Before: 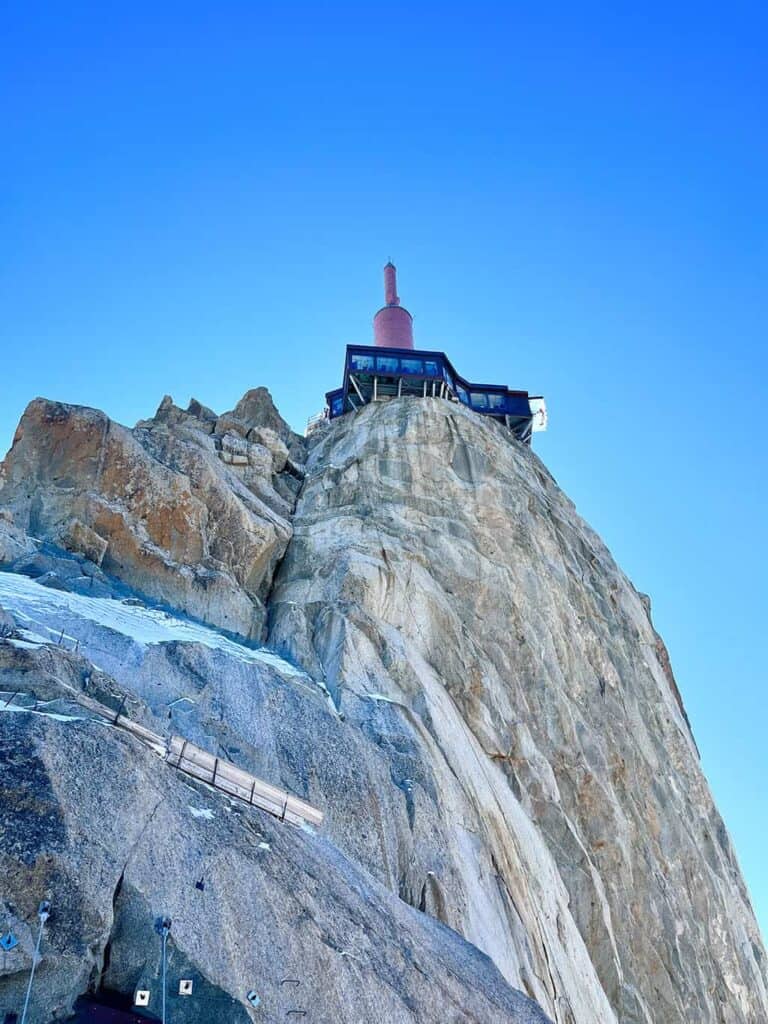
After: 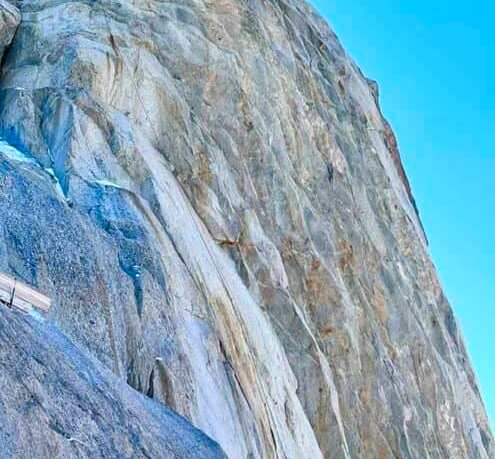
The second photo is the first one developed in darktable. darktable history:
color balance rgb: linear chroma grading › global chroma 15%, perceptual saturation grading › global saturation 30%
crop and rotate: left 35.509%, top 50.238%, bottom 4.934%
